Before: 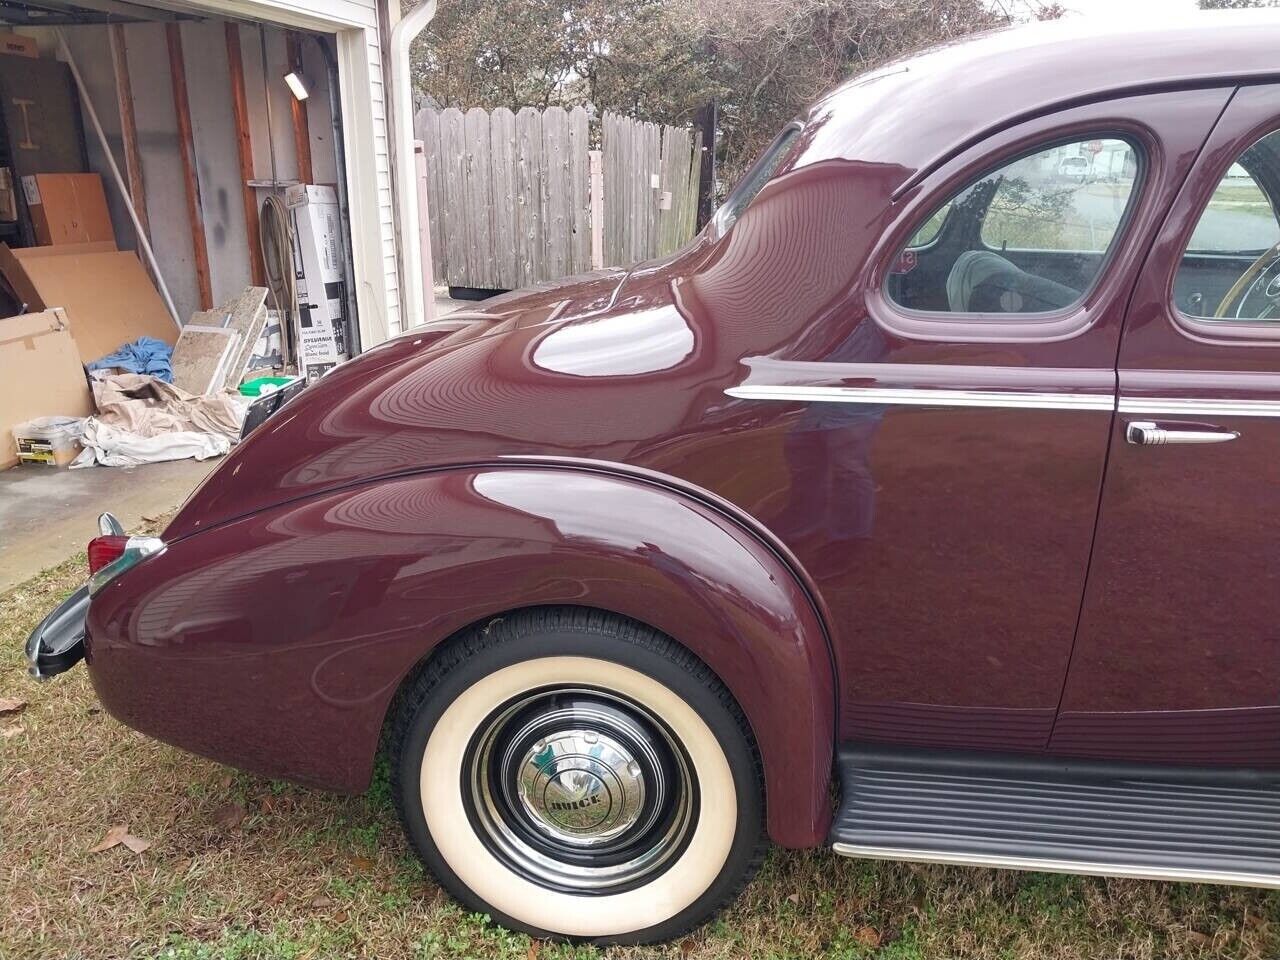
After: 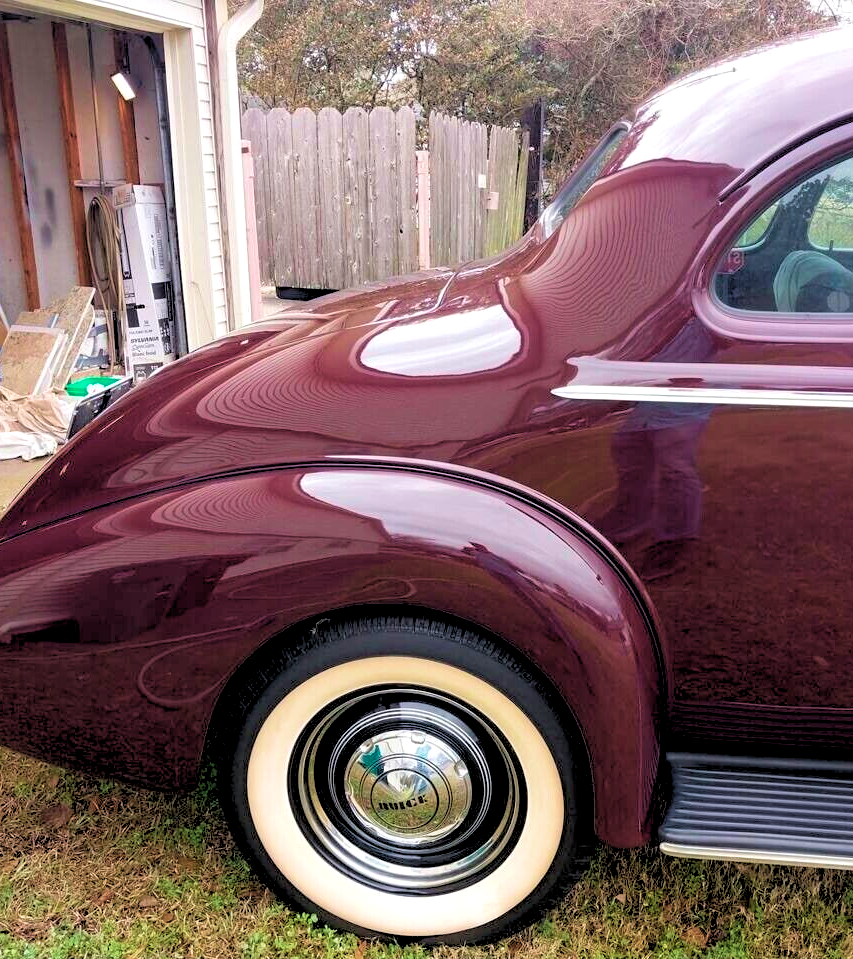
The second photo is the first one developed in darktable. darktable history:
crop and rotate: left 13.537%, right 19.796%
rgb levels: levels [[0.029, 0.461, 0.922], [0, 0.5, 1], [0, 0.5, 1]]
velvia: strength 75%
